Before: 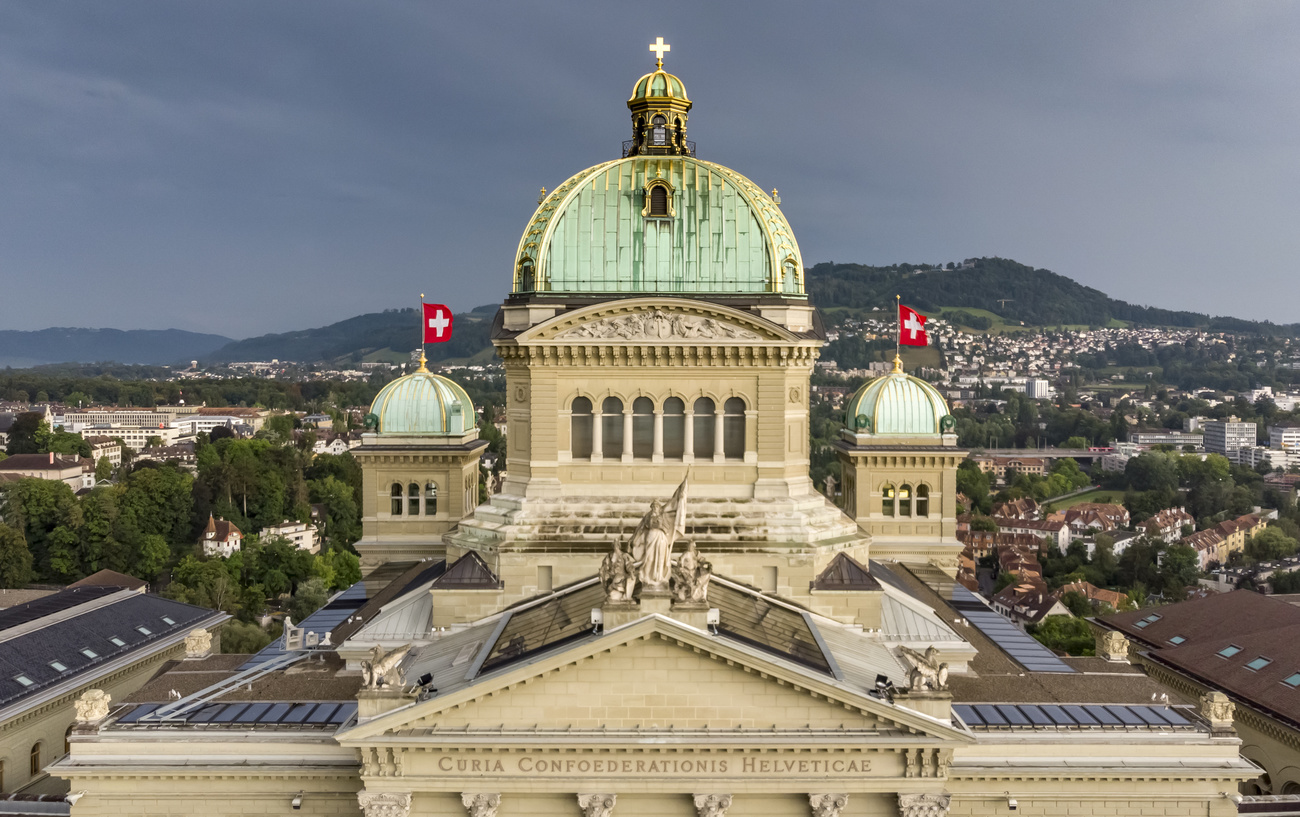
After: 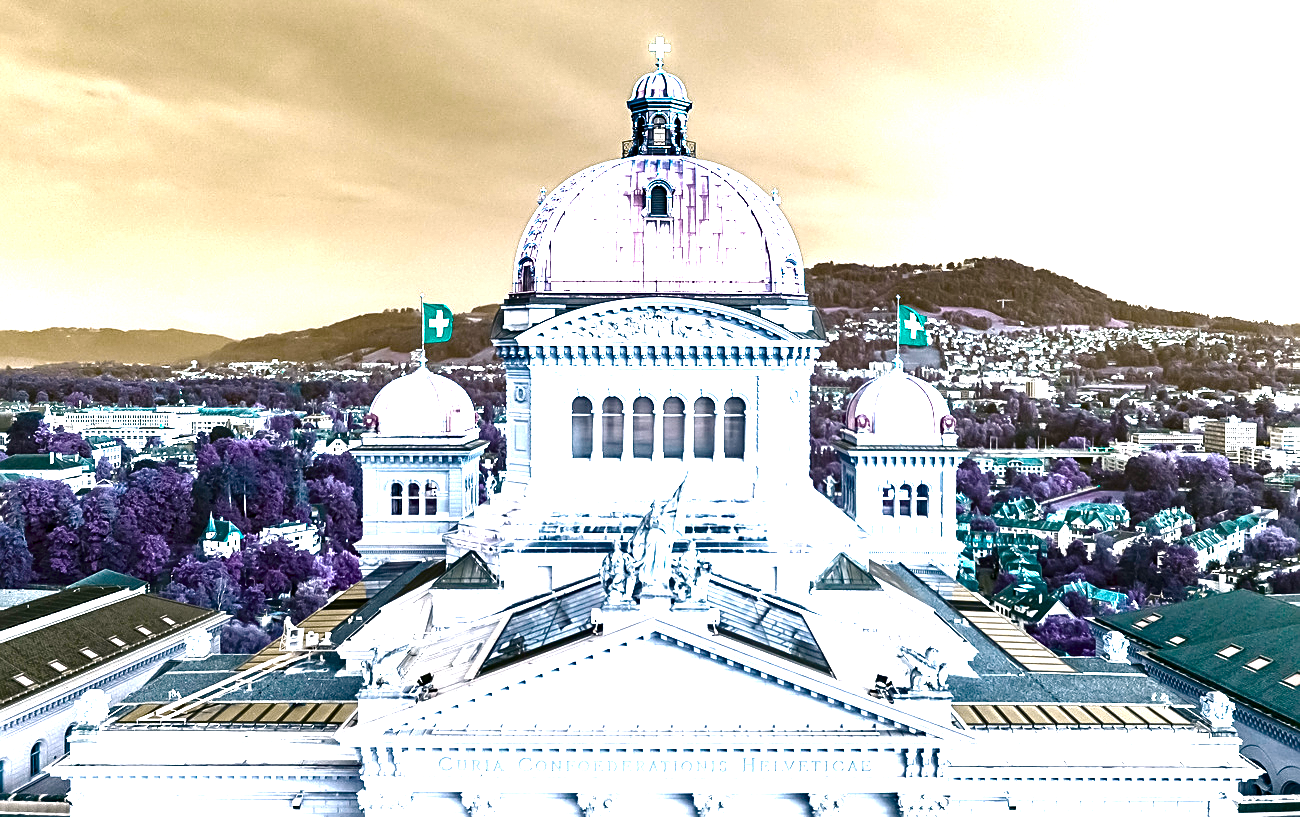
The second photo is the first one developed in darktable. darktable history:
base curve: curves: ch0 [(0, 0) (0.472, 0.508) (1, 1)], preserve colors none
color correction: highlights a* 5.54, highlights b* 5.19, saturation 0.628
color balance rgb: shadows lift › chroma 2.063%, shadows lift › hue 248.26°, perceptual saturation grading › global saturation 44.715%, perceptual saturation grading › highlights -50.25%, perceptual saturation grading › shadows 30.228%, hue shift 177.43°, perceptual brilliance grading › global brilliance 18.669%, global vibrance 49.387%, contrast 0.517%
sharpen: on, module defaults
exposure: black level correction 0, exposure 1.523 EV, compensate highlight preservation false
contrast brightness saturation: brightness -0.501
